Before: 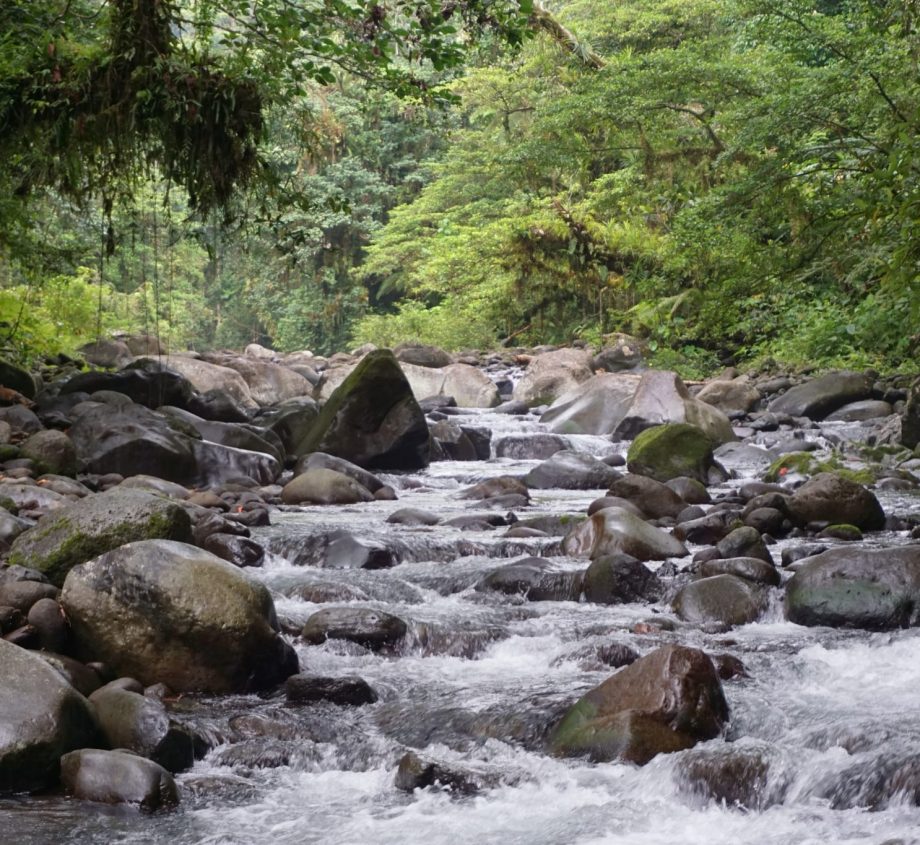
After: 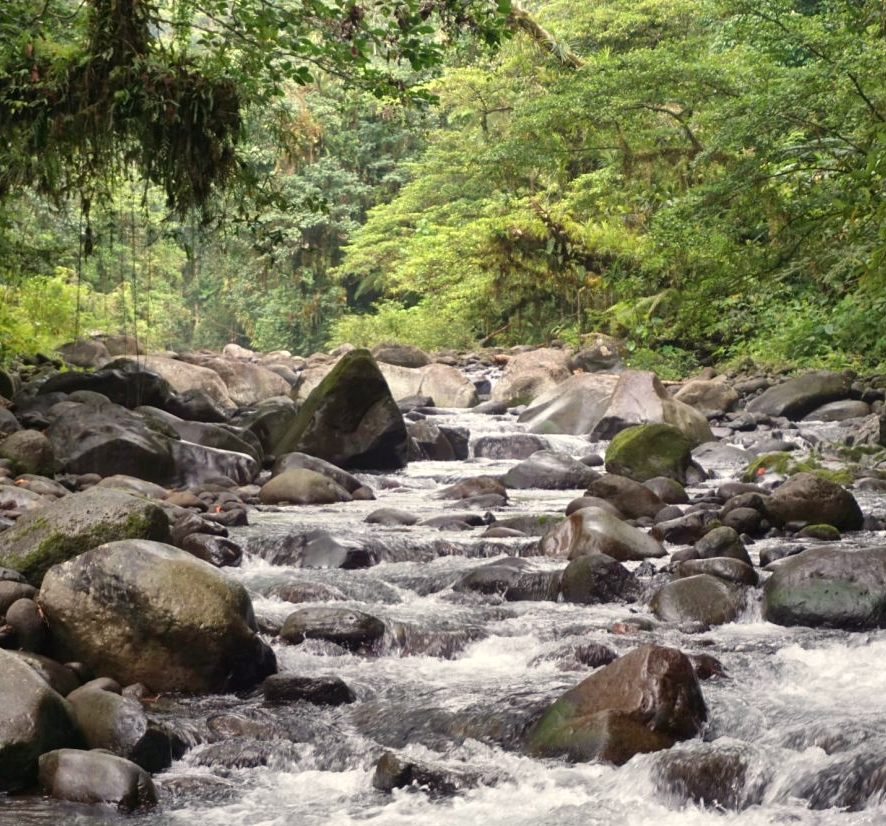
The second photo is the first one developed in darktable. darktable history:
crop and rotate: left 2.536%, right 1.107%, bottom 2.246%
white balance: red 1.029, blue 0.92
exposure: exposure 0.3 EV, compensate highlight preservation false
shadows and highlights: highlights color adjustment 0%, low approximation 0.01, soften with gaussian
